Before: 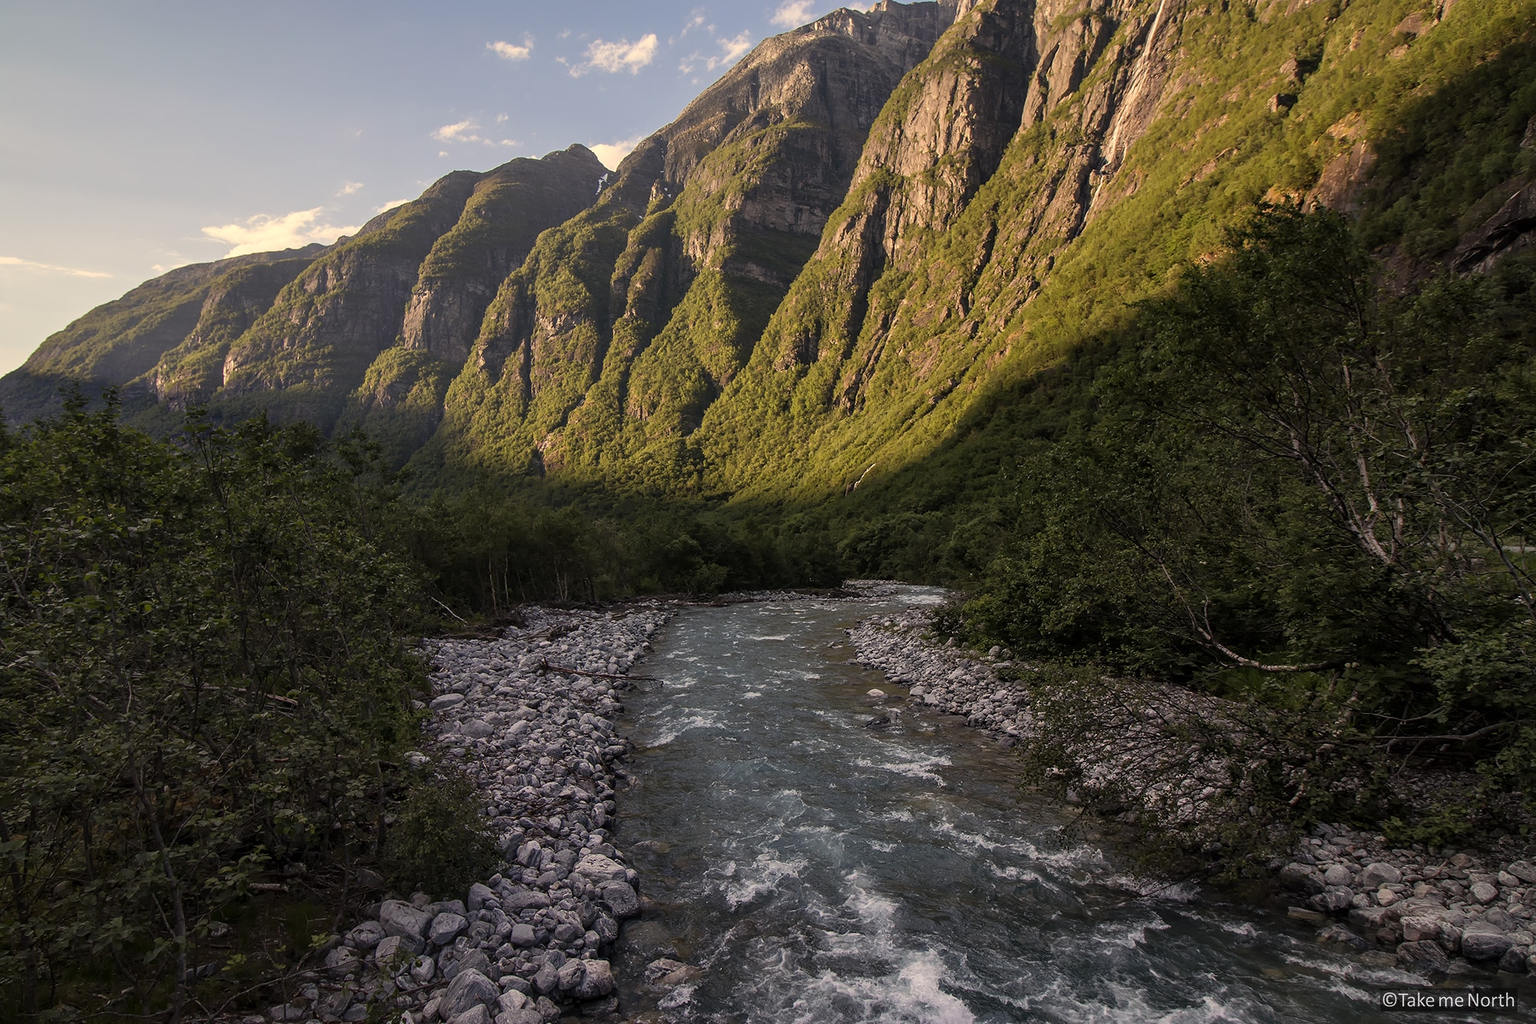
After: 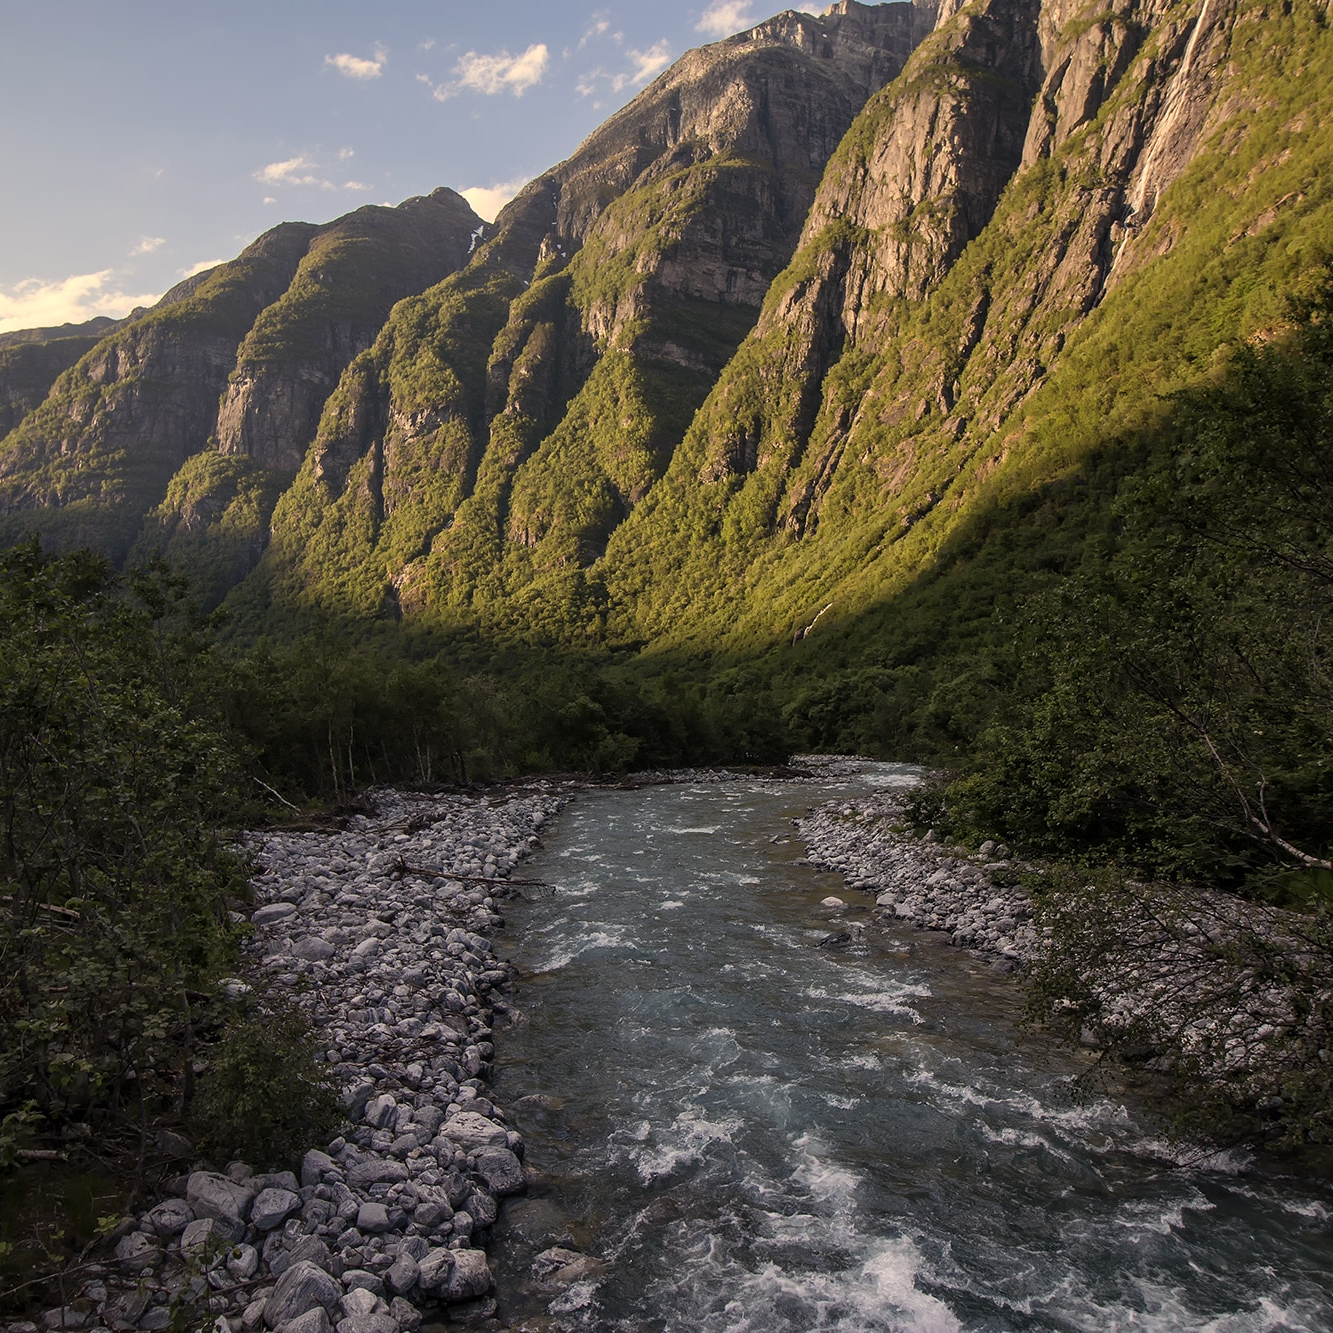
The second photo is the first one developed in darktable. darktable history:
color zones: curves: ch1 [(0.077, 0.436) (0.25, 0.5) (0.75, 0.5)]
crop: left 15.419%, right 17.914%
